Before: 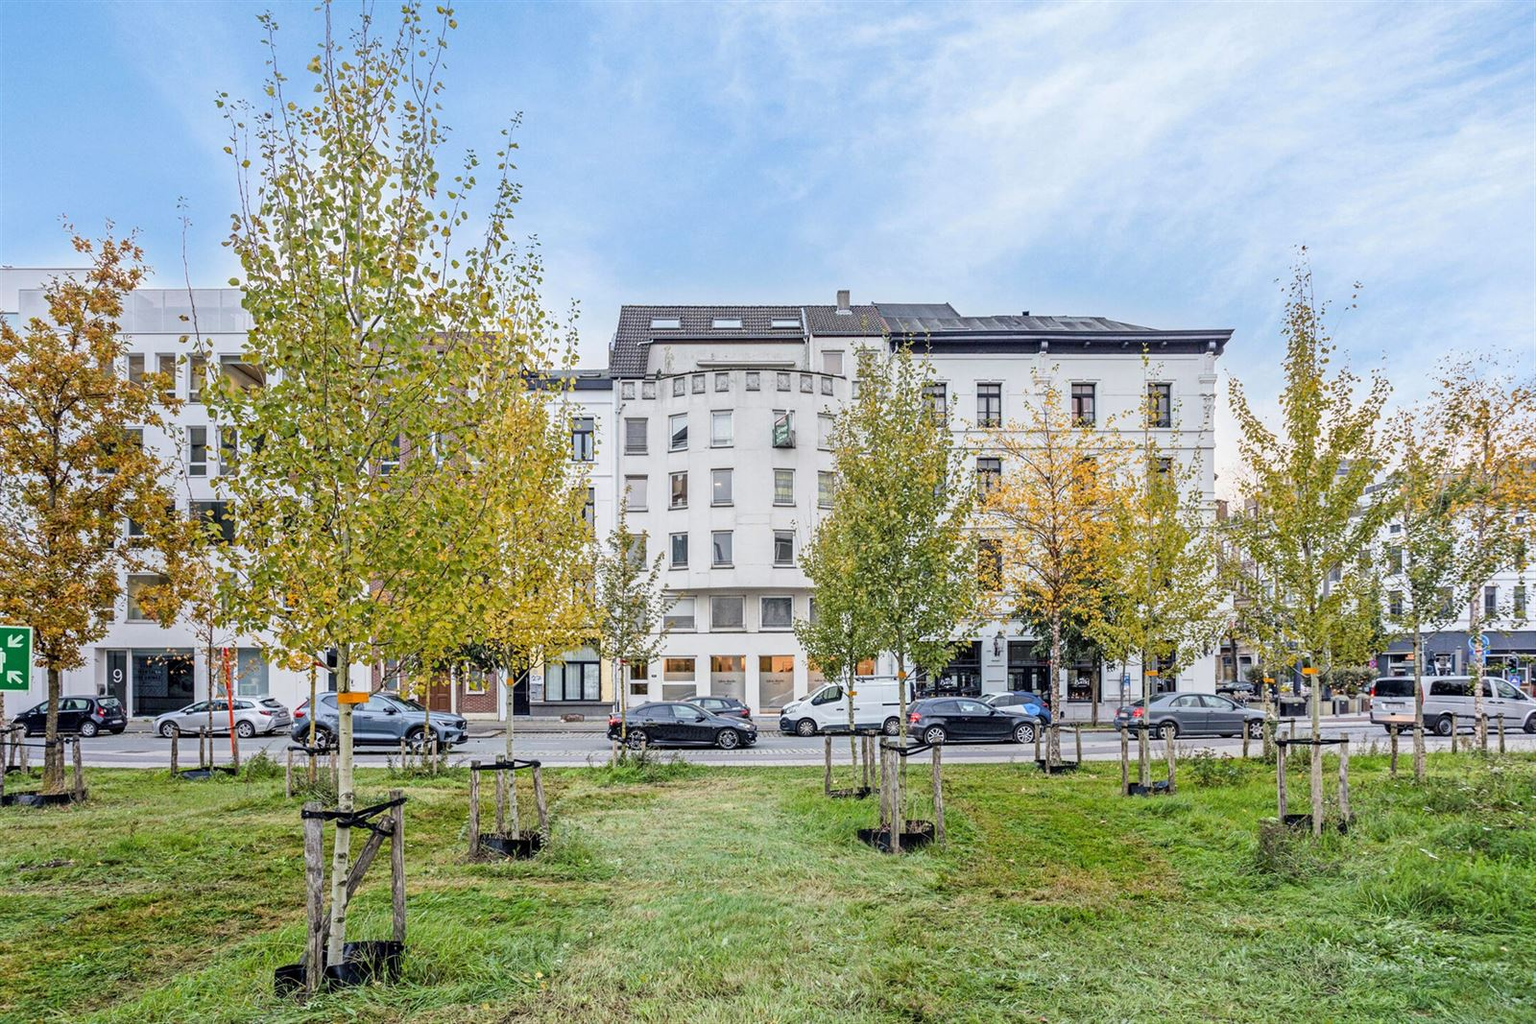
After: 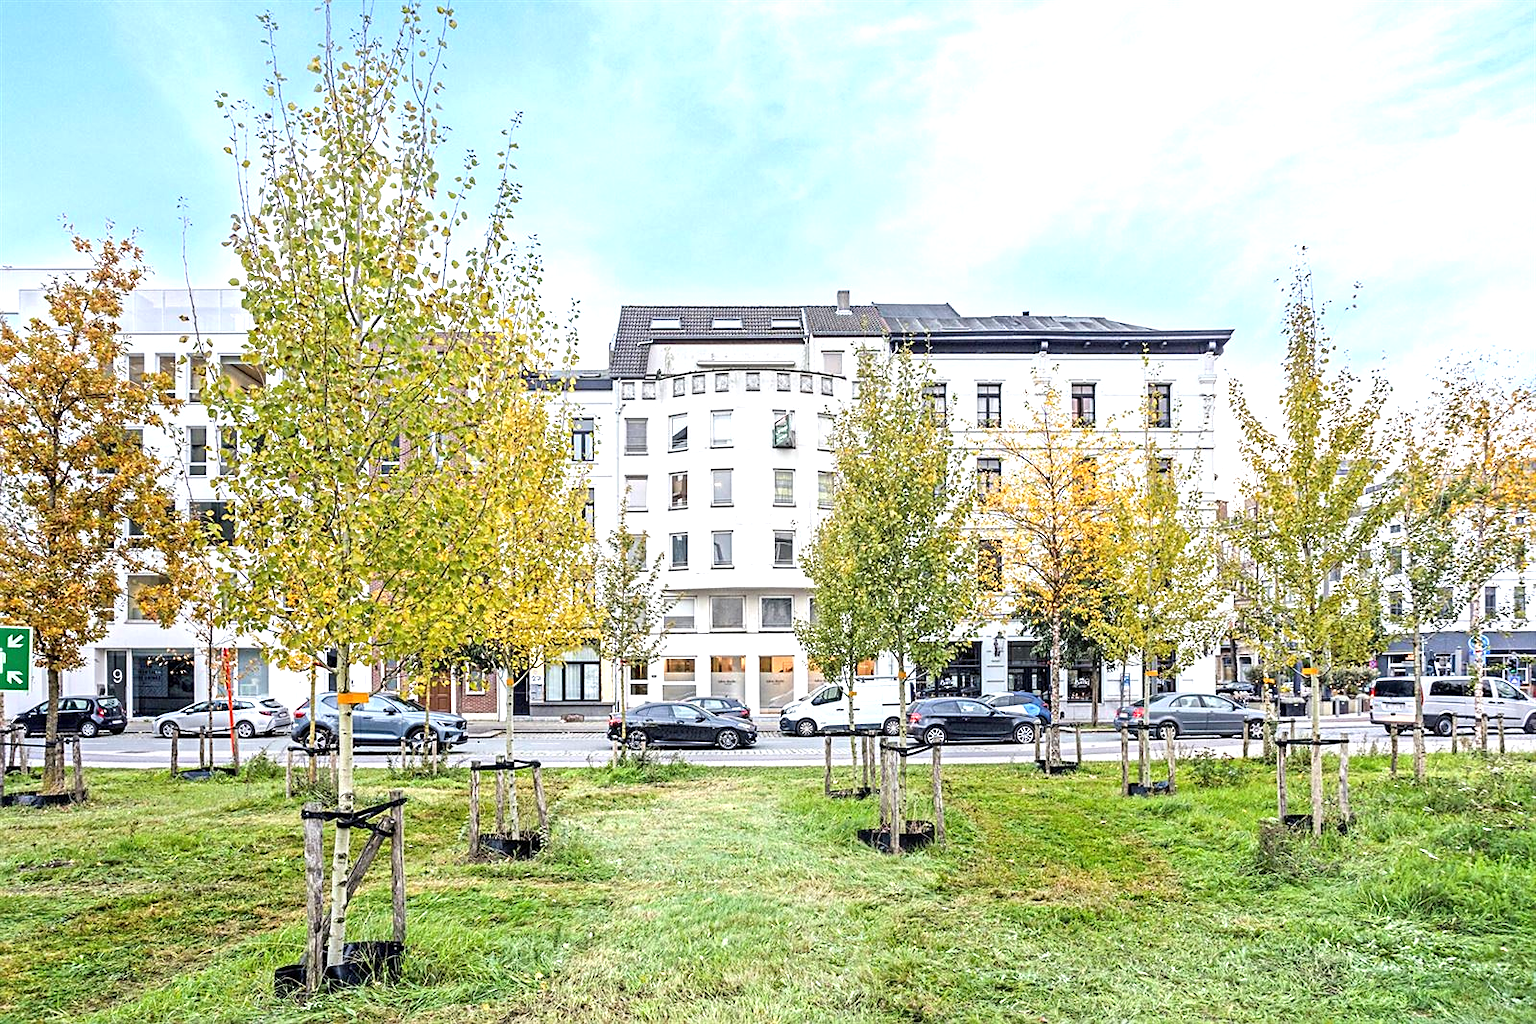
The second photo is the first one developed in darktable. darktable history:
sharpen: radius 1.854, amount 0.416, threshold 1.744
exposure: exposure 0.774 EV, compensate exposure bias true, compensate highlight preservation false
